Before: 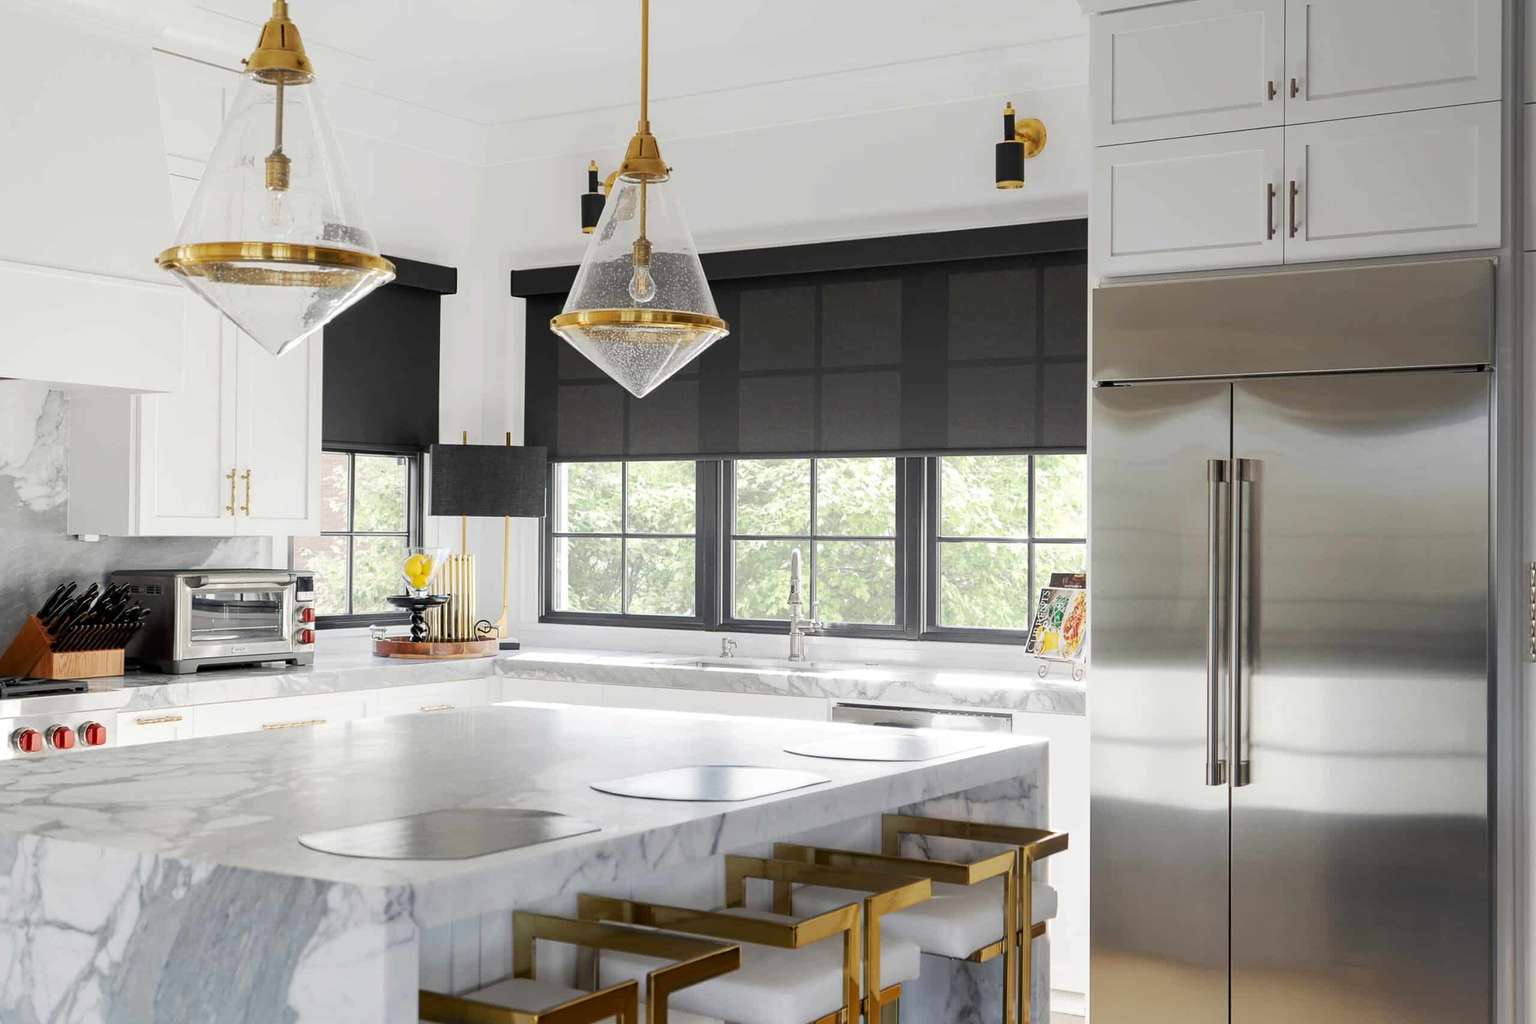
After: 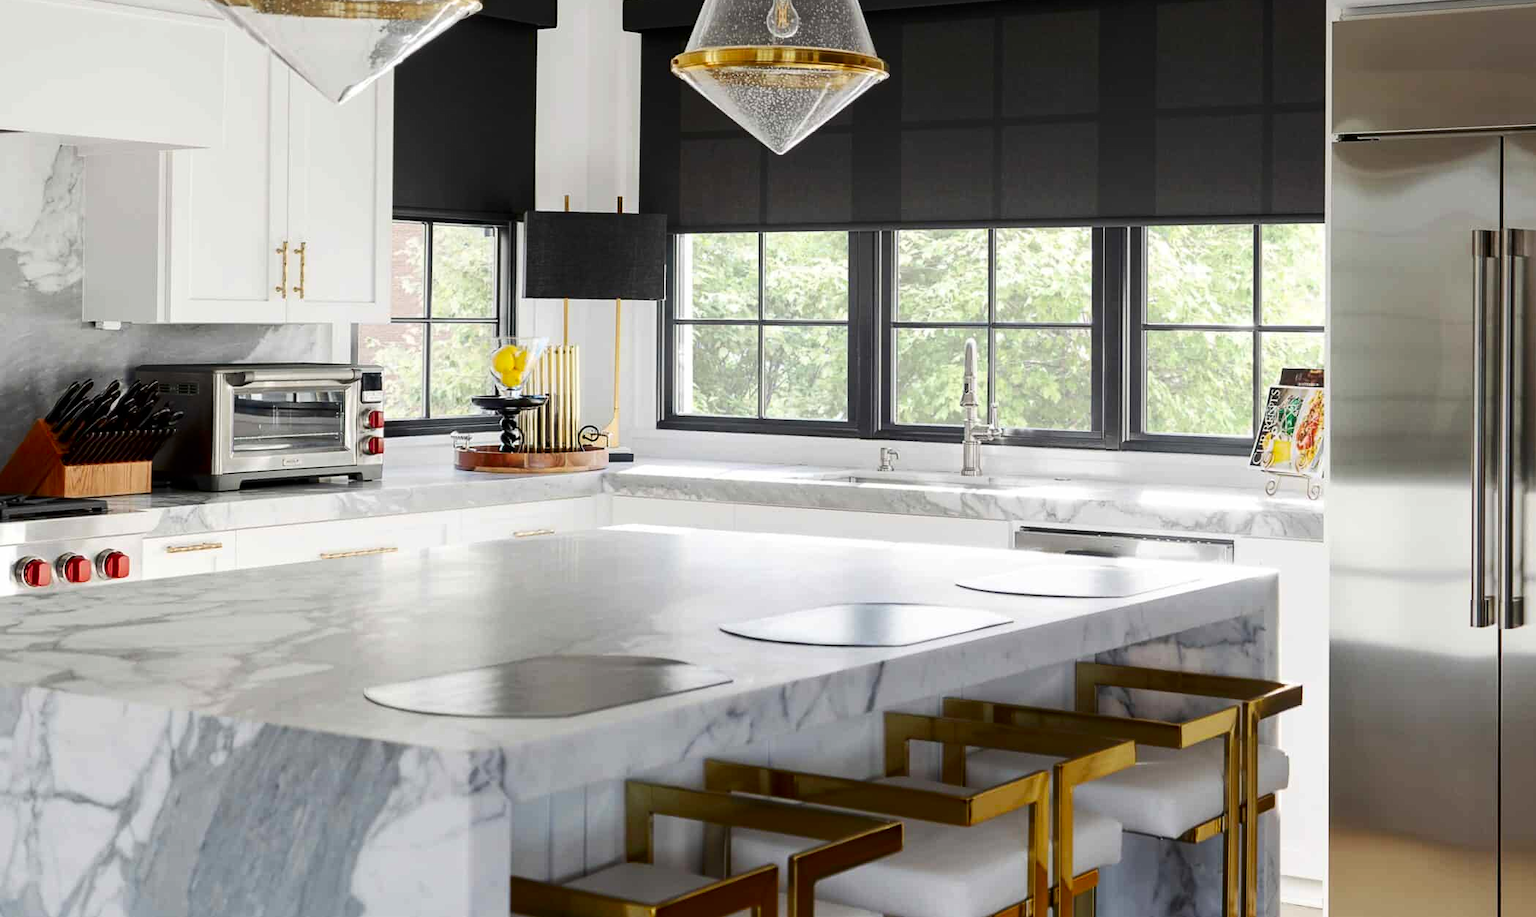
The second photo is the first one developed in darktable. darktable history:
contrast brightness saturation: contrast 0.12, brightness -0.12, saturation 0.2
crop: top 26.531%, right 17.959%
